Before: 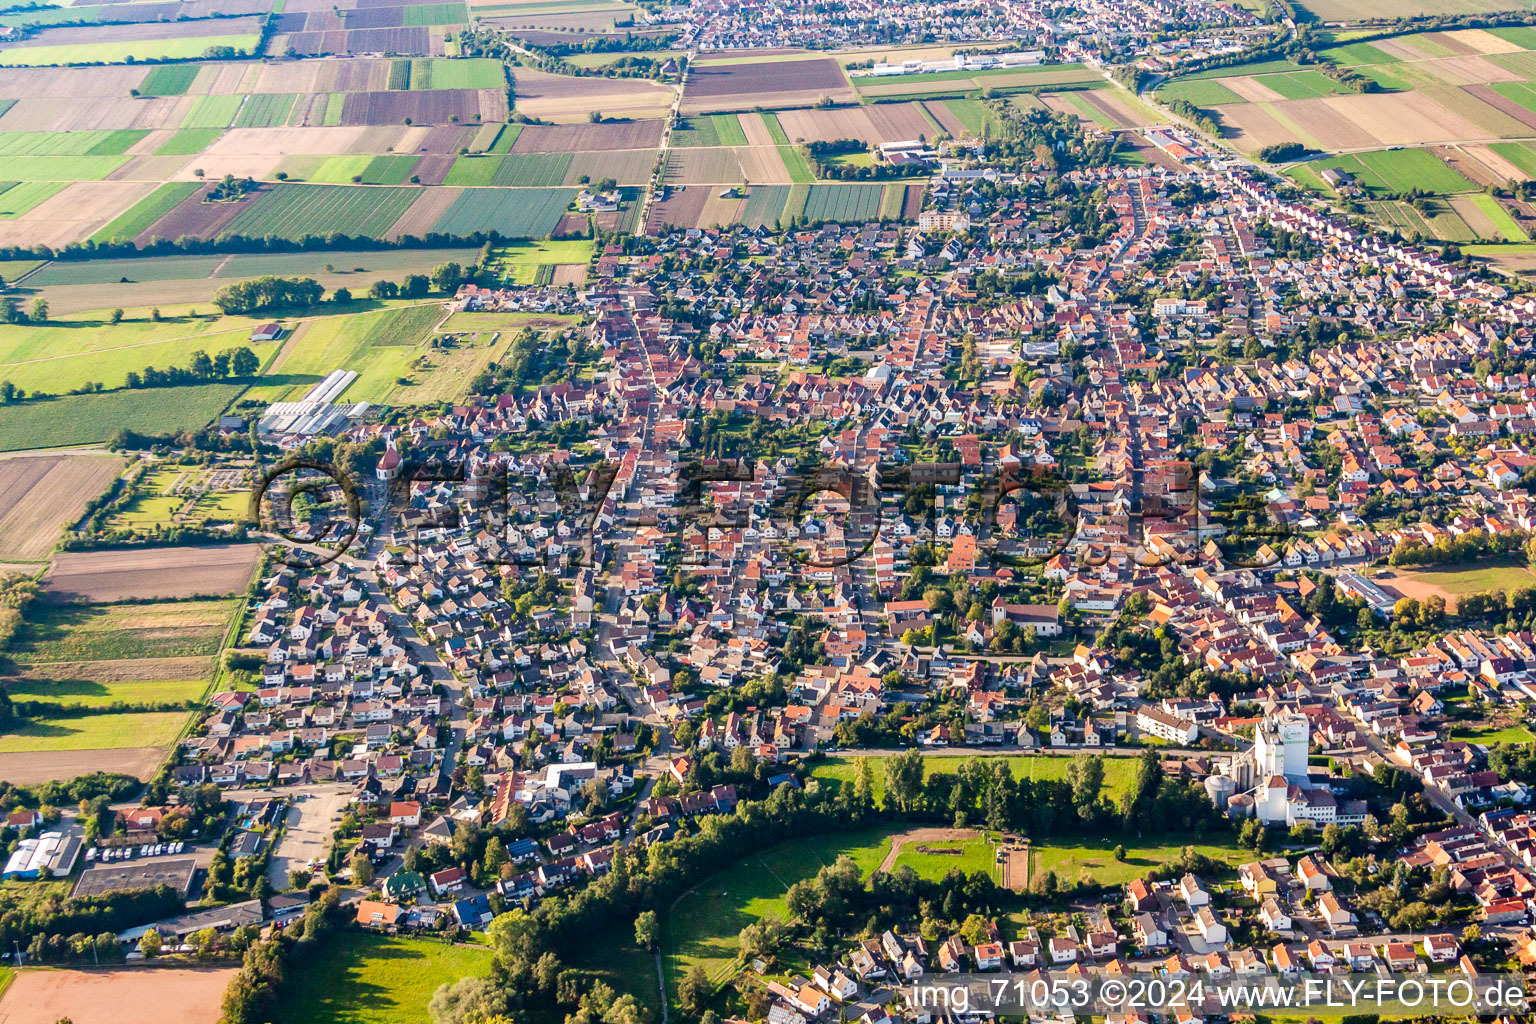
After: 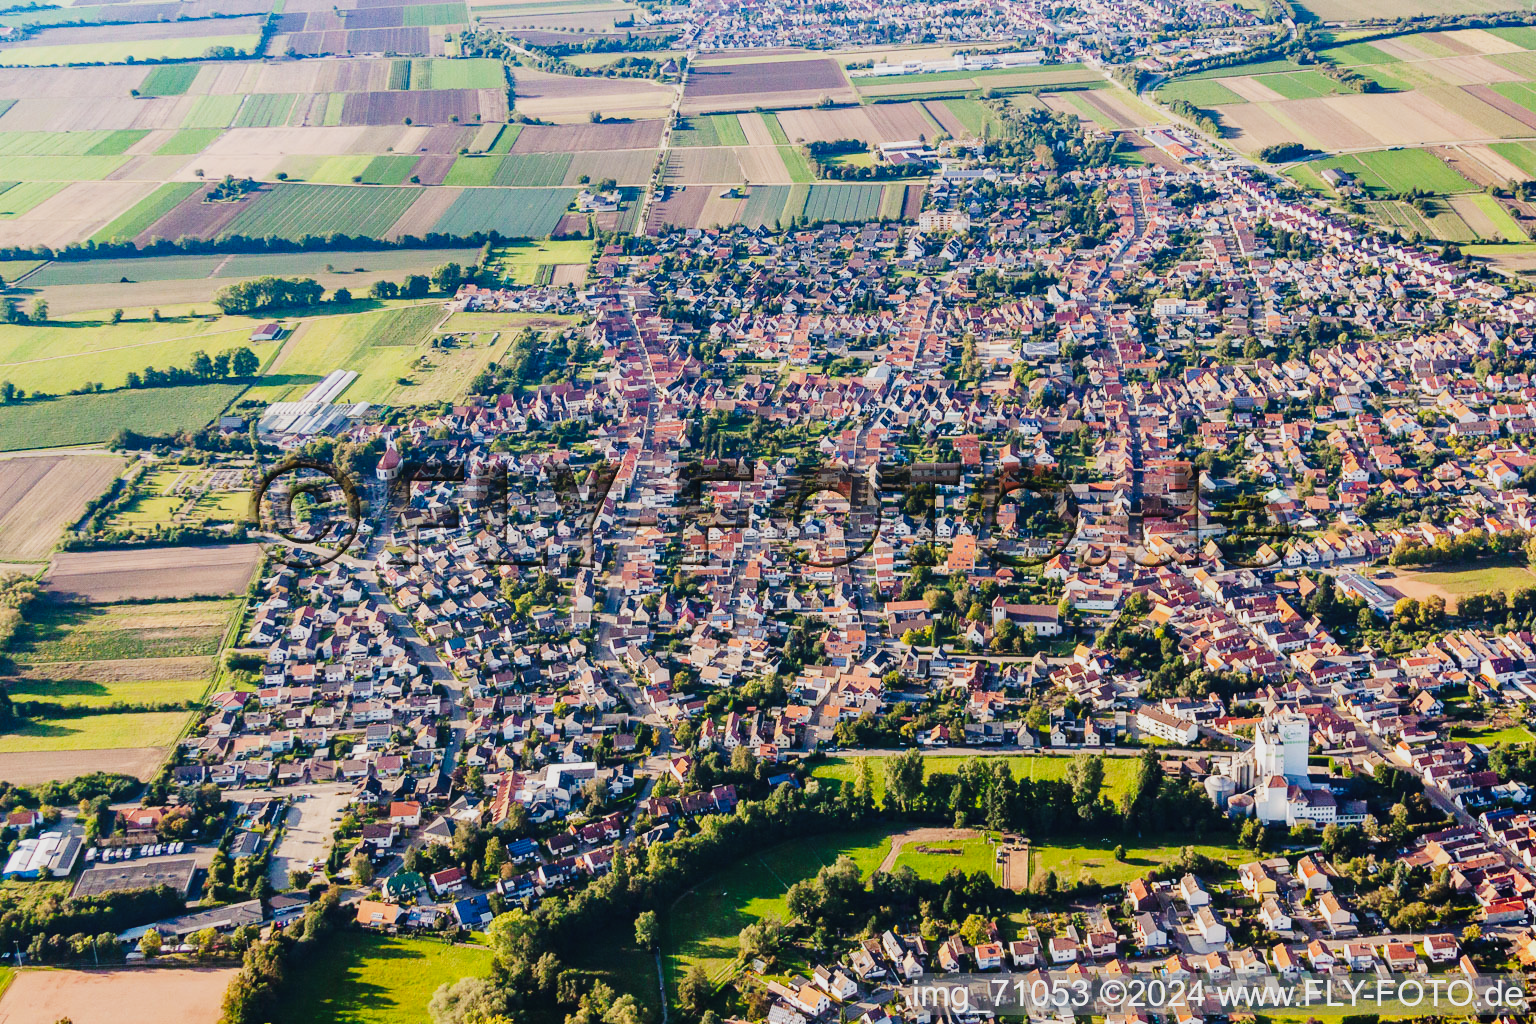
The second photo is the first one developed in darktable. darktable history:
tone curve: curves: ch0 [(0, 0.019) (0.204, 0.162) (0.491, 0.519) (0.748, 0.765) (1, 0.919)]; ch1 [(0, 0) (0.201, 0.113) (0.372, 0.282) (0.443, 0.434) (0.496, 0.504) (0.566, 0.585) (0.761, 0.803) (1, 1)]; ch2 [(0, 0) (0.434, 0.447) (0.483, 0.487) (0.555, 0.563) (0.697, 0.68) (1, 1)], preserve colors none
